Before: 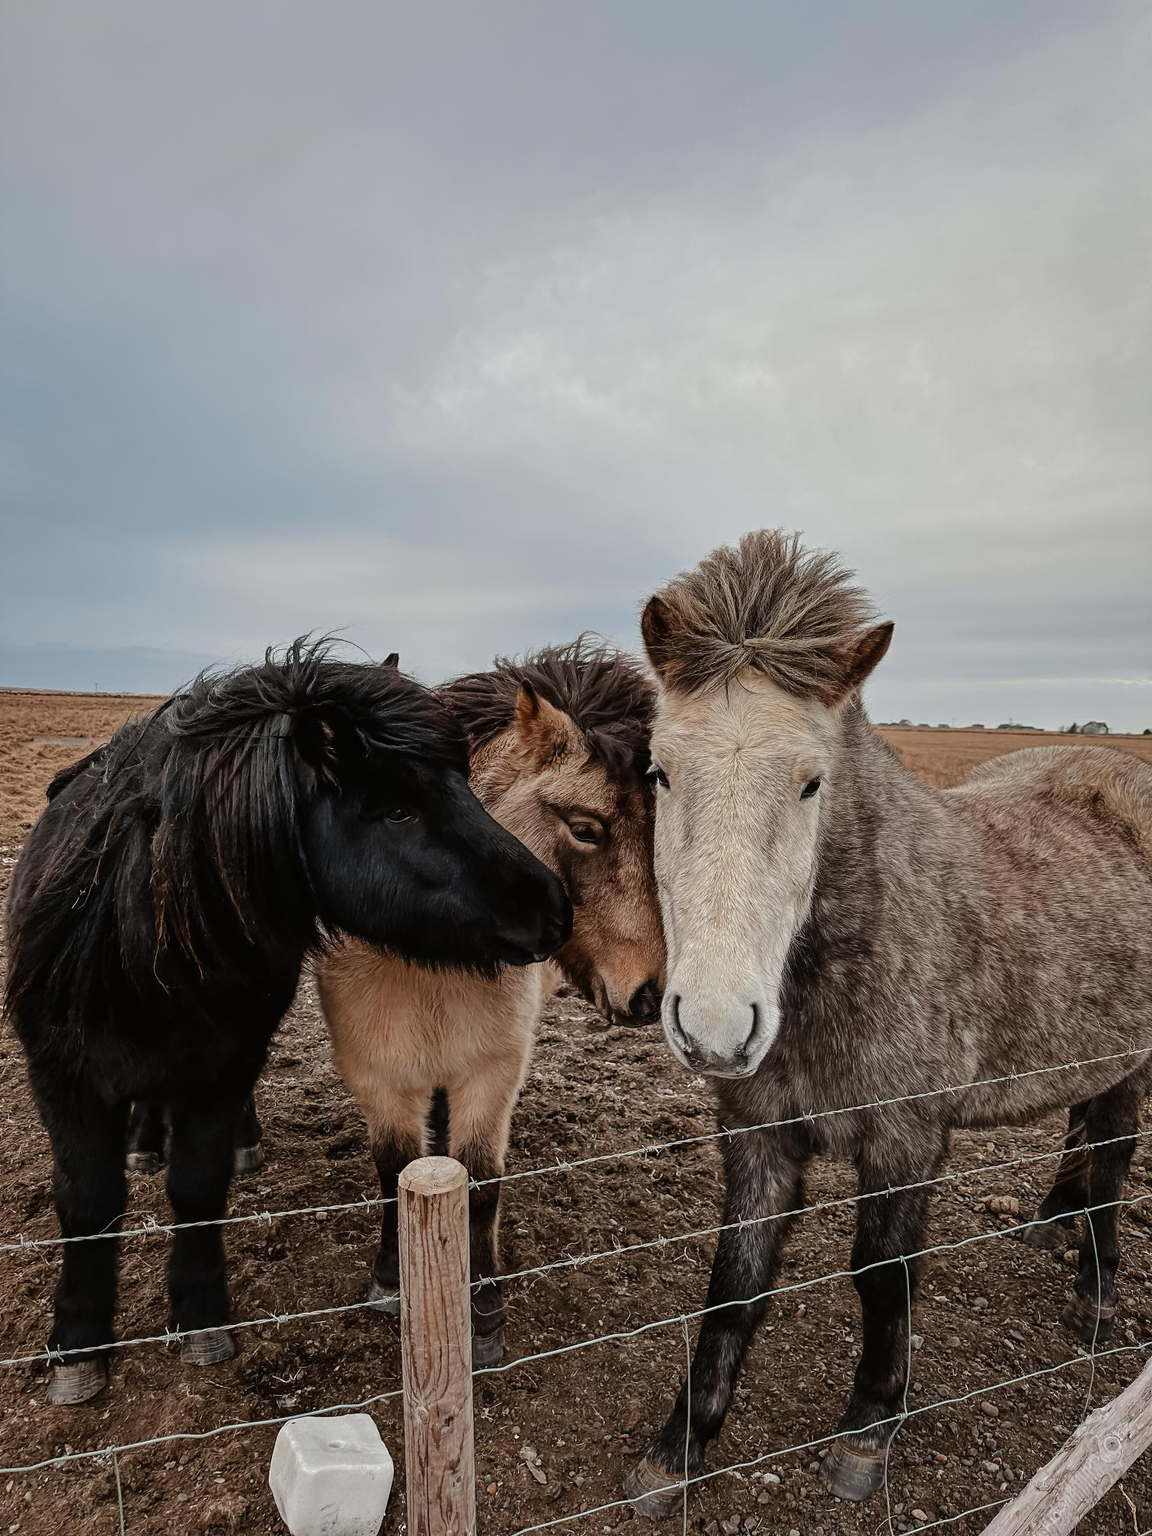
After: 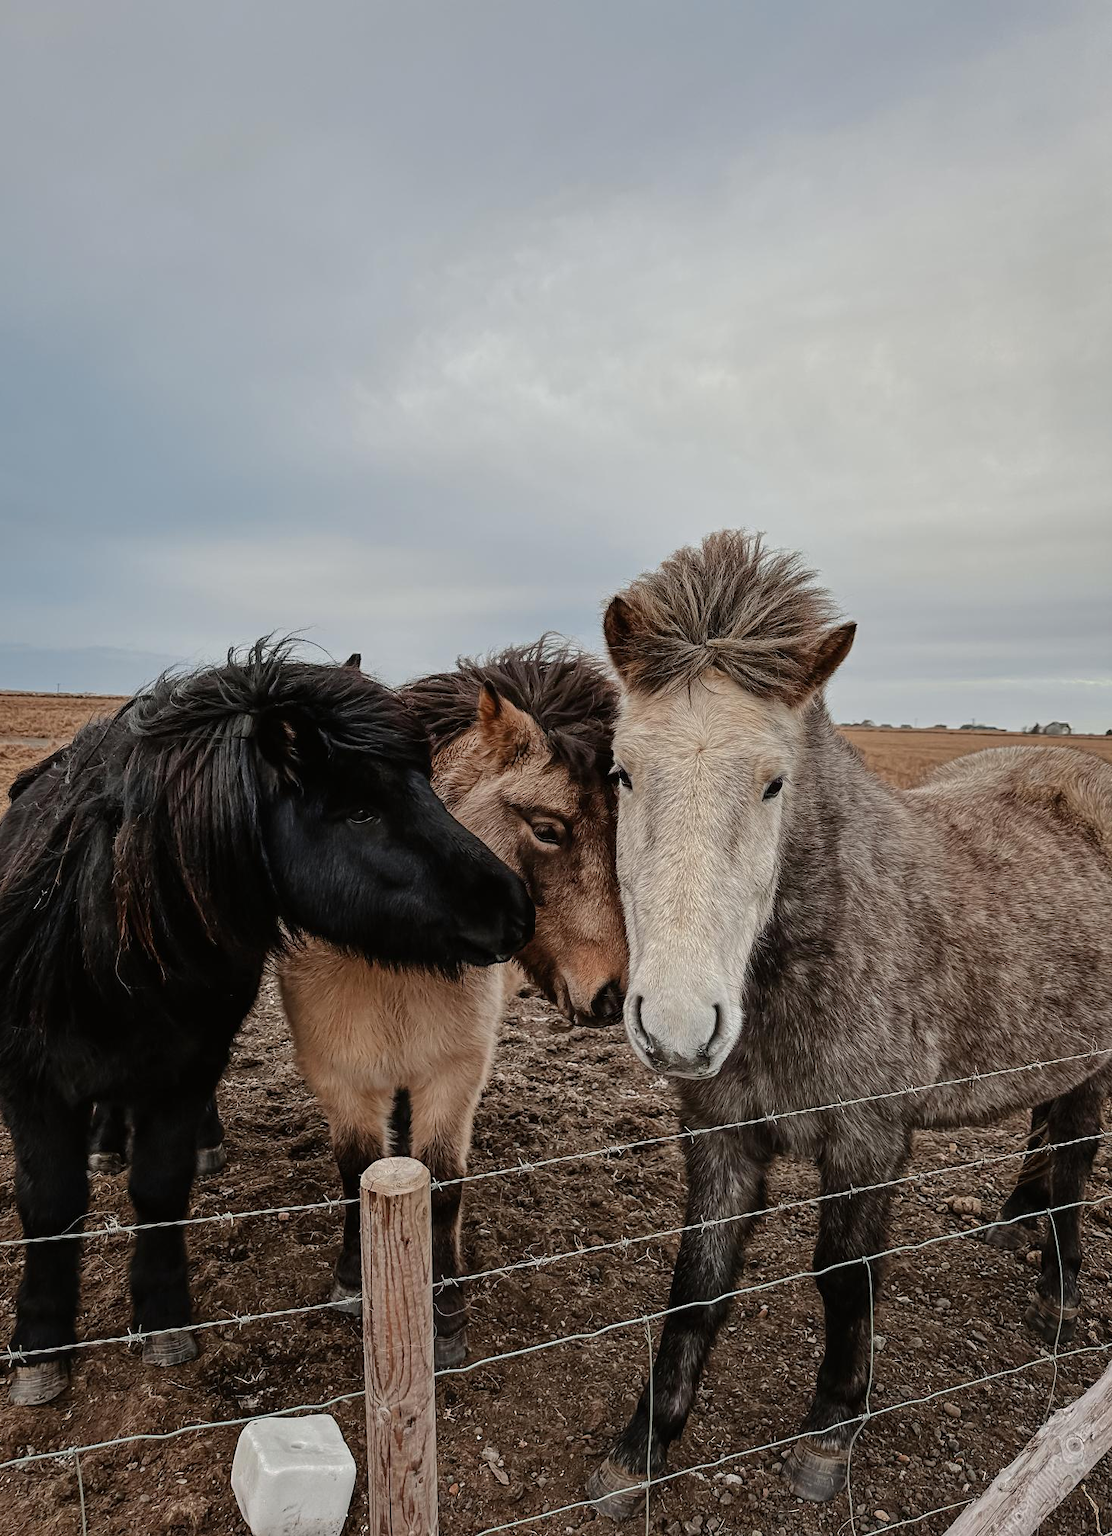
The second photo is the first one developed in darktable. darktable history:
crop and rotate: left 3.426%
